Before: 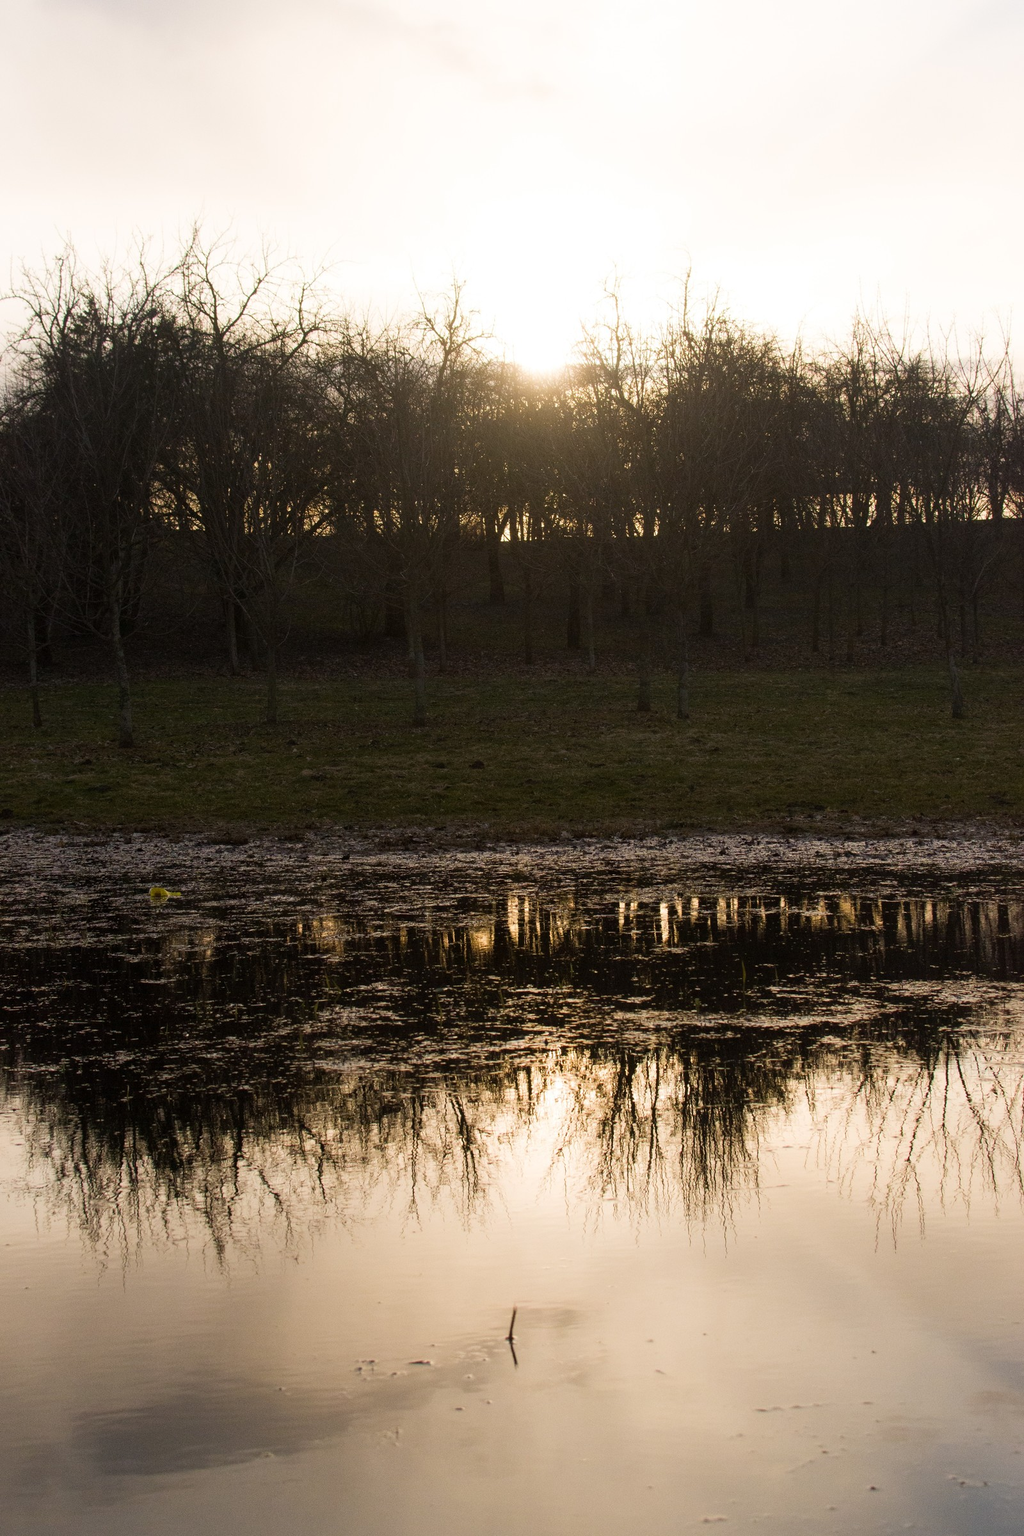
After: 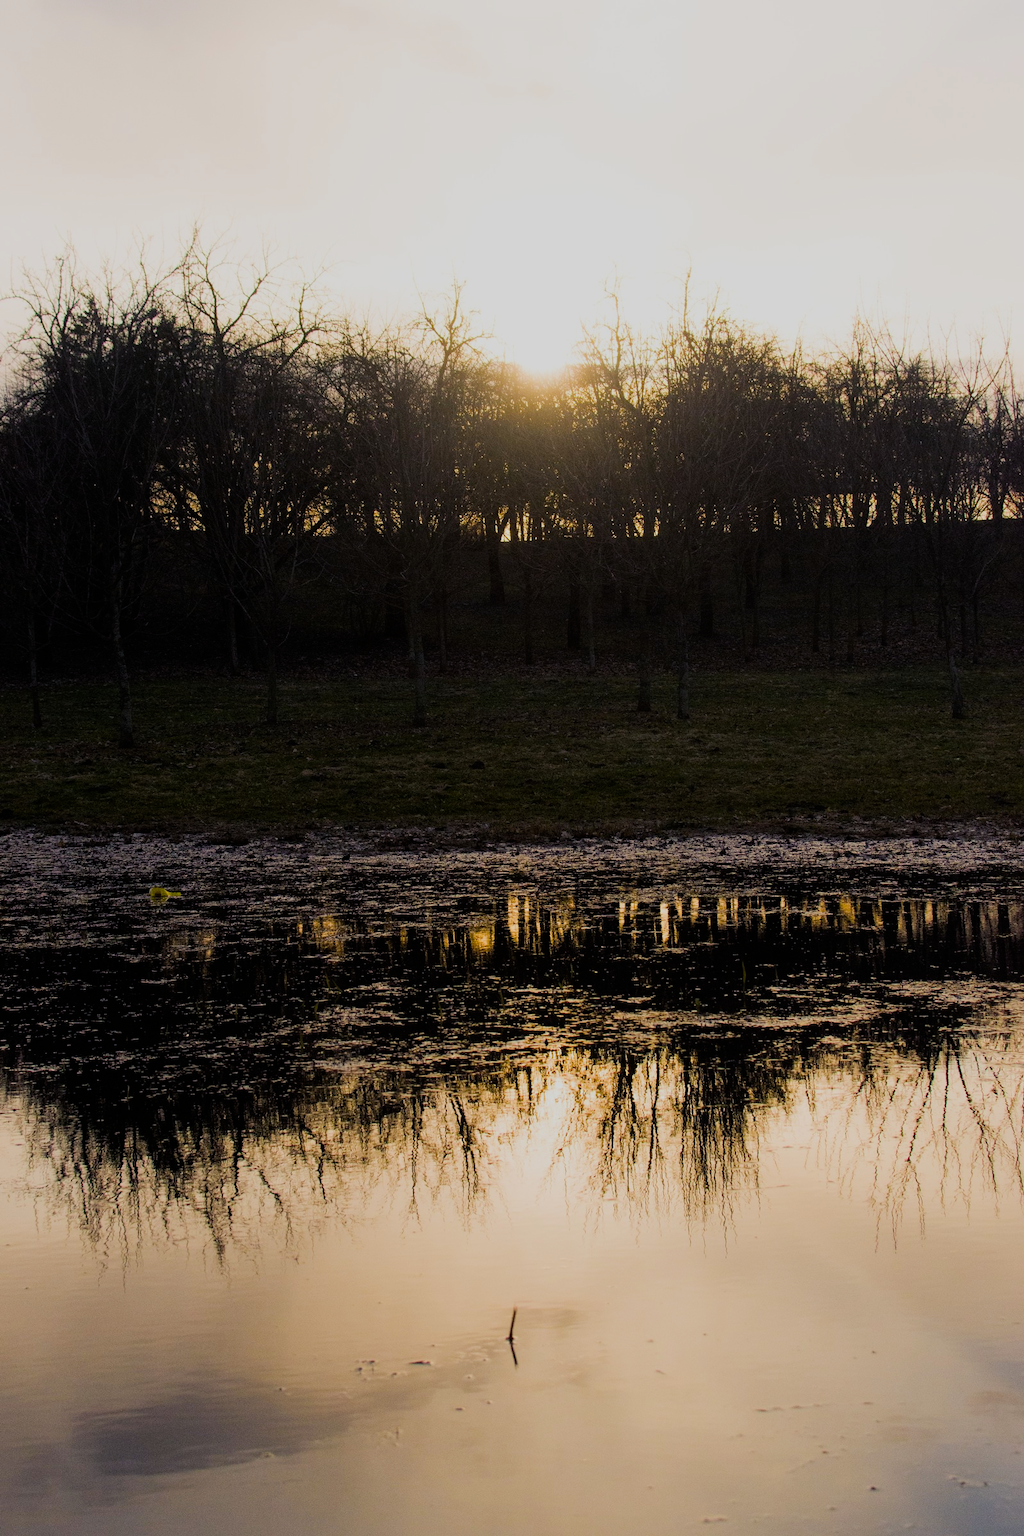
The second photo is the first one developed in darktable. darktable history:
color balance rgb: shadows lift › luminance -21.584%, shadows lift › chroma 6.636%, shadows lift › hue 267.46°, perceptual saturation grading › global saturation 39.754%
filmic rgb: black relative exposure -7.65 EV, white relative exposure 4.56 EV, threshold 3.06 EV, hardness 3.61, enable highlight reconstruction true
